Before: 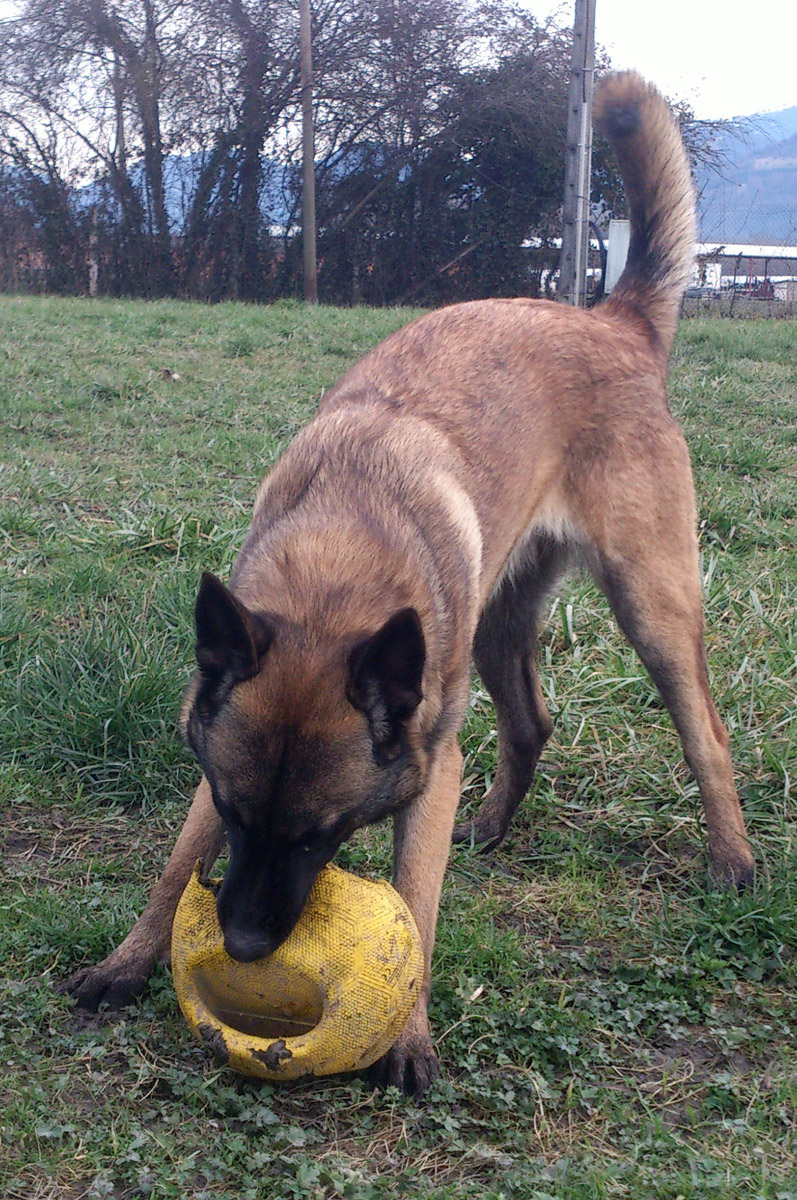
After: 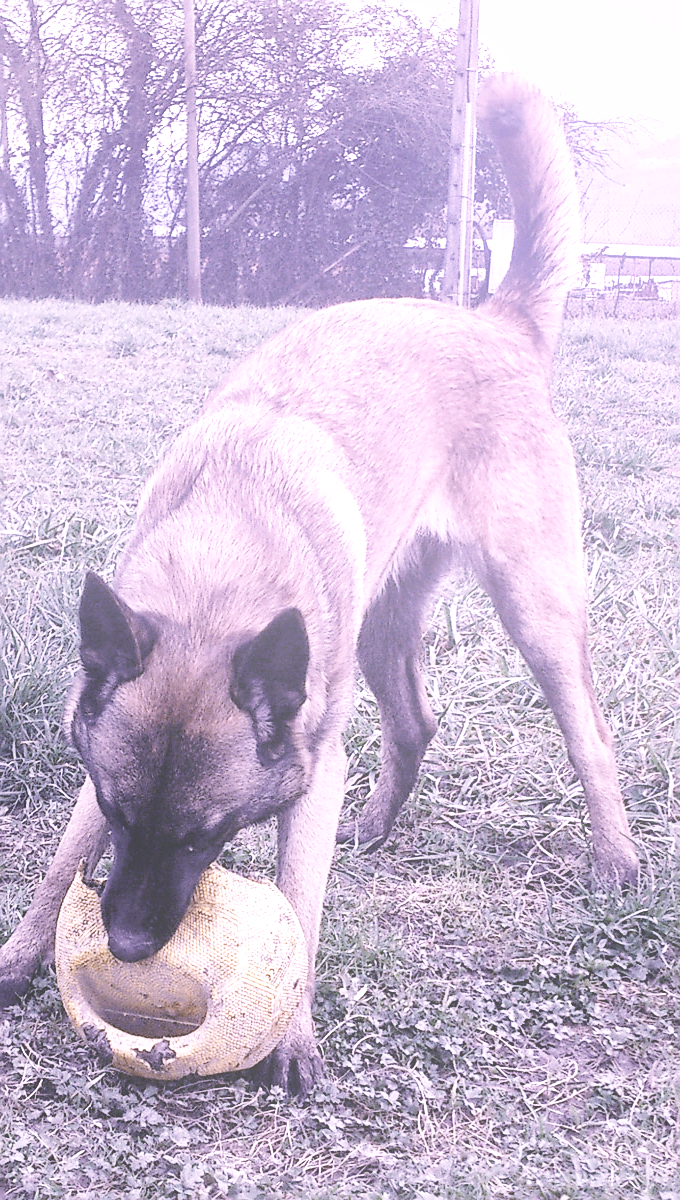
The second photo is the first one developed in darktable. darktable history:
sharpen: on, module defaults
base curve: curves: ch0 [(0, 0) (0.028, 0.03) (0.121, 0.232) (0.46, 0.748) (0.859, 0.968) (1, 1)], preserve colors none
shadows and highlights: low approximation 0.01, soften with gaussian
white balance: red 1.502, blue 2.365
levels: levels [0, 0.492, 0.984]
tone curve: color space Lab, linked channels, preserve colors none
local contrast: mode bilateral grid, contrast 20, coarseness 50, detail 130%, midtone range 0.2
color correction: saturation 0.3
bloom: size 38%, threshold 95%, strength 30%
local contrast "1": mode bilateral grid, contrast 20, coarseness 18, detail 152%, midtone range 0.2 | blend: blend mode normal (obsolete, clamping), opacity 100%; mask: uniform (no mask)
raw denoise: x [[0, 0.25, 0.5, 0.75, 1] ×4]
crop and rotate: left 14.584%
